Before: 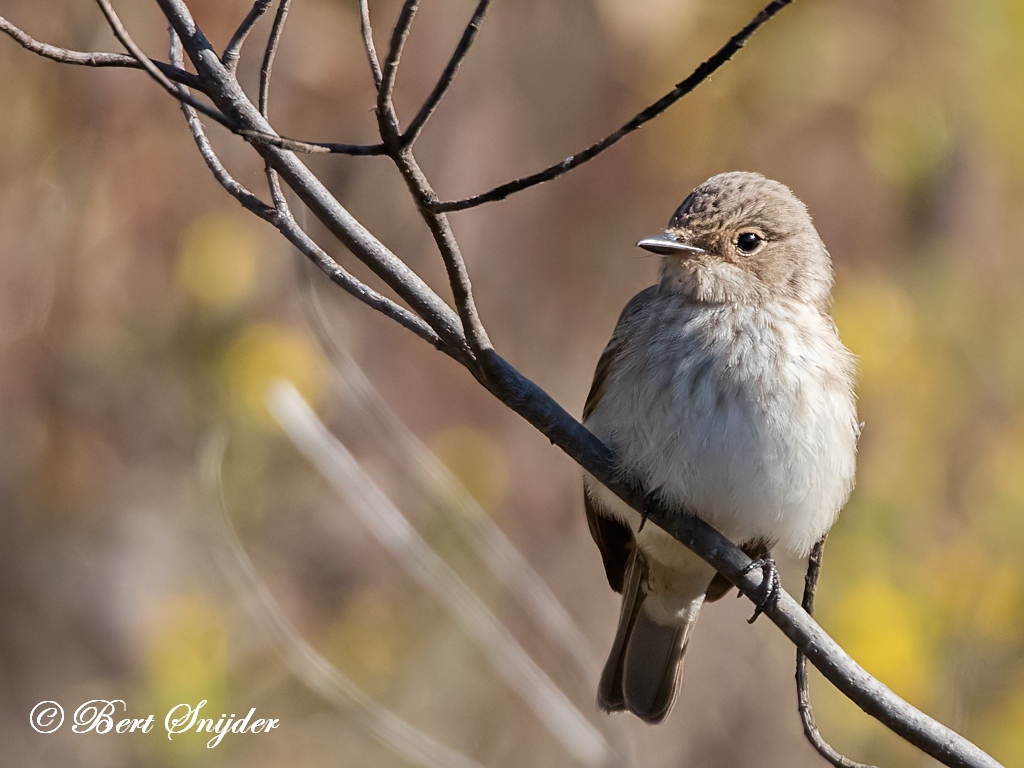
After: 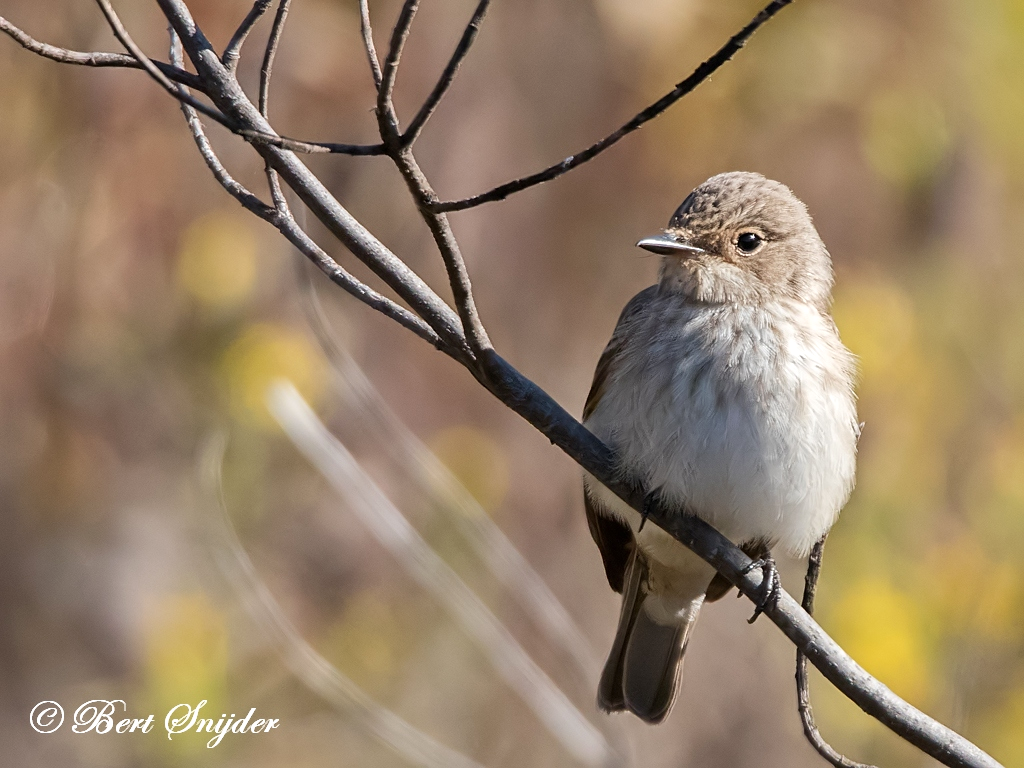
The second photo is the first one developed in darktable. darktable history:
exposure: exposure 0.133 EV, compensate highlight preservation false
